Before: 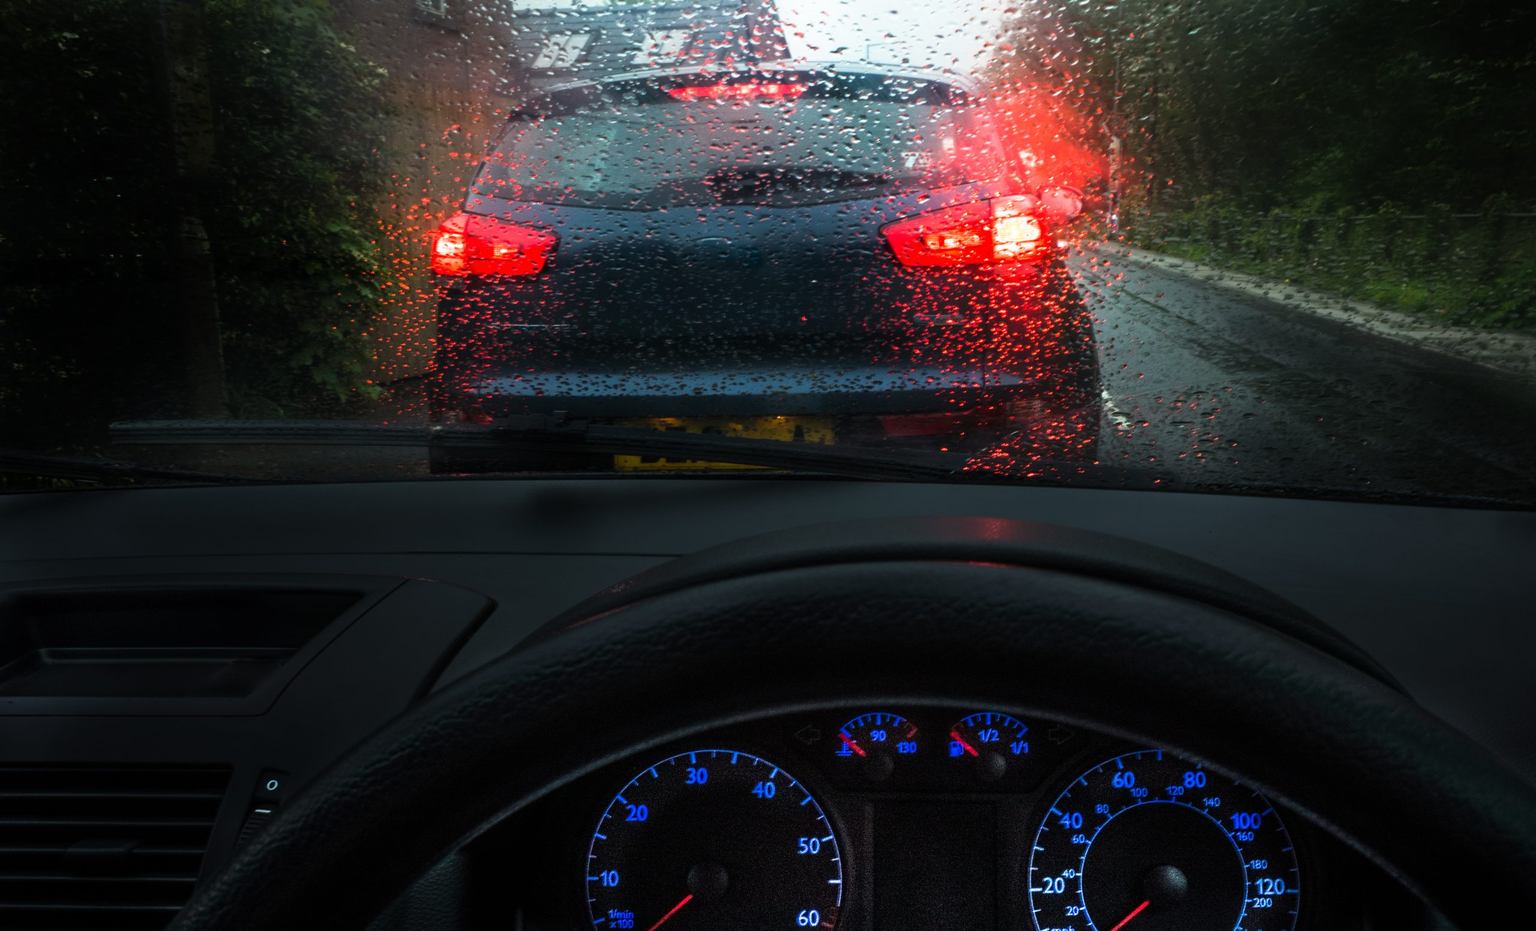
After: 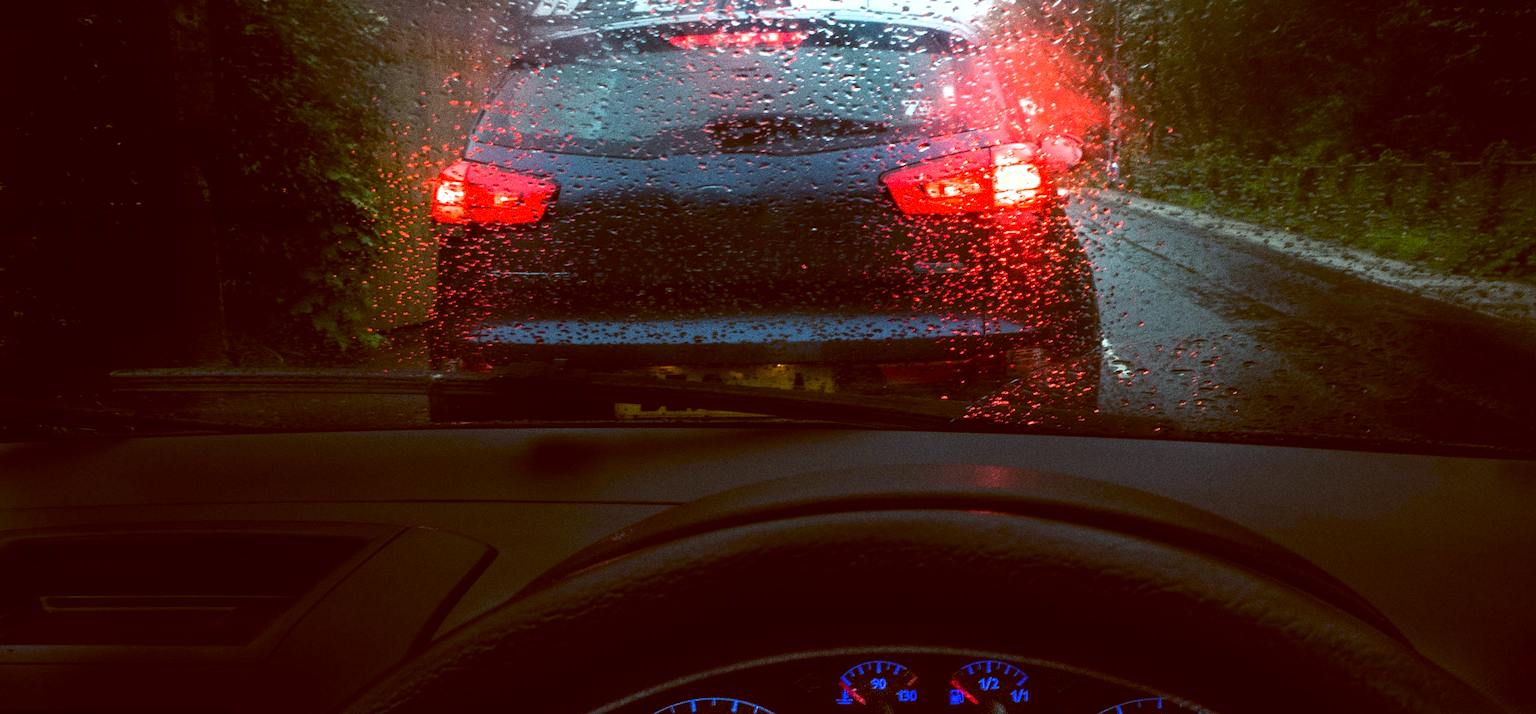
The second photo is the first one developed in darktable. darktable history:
color balance: lift [1, 1.015, 1.004, 0.985], gamma [1, 0.958, 0.971, 1.042], gain [1, 0.956, 0.977, 1.044]
crop: top 5.667%, bottom 17.637%
tone equalizer: on, module defaults
grain: strength 49.07%
exposure: exposure 0.3 EV, compensate highlight preservation false
base curve: curves: ch0 [(0, 0) (0.303, 0.277) (1, 1)]
color correction: highlights a* -2.73, highlights b* -2.09, shadows a* 2.41, shadows b* 2.73
